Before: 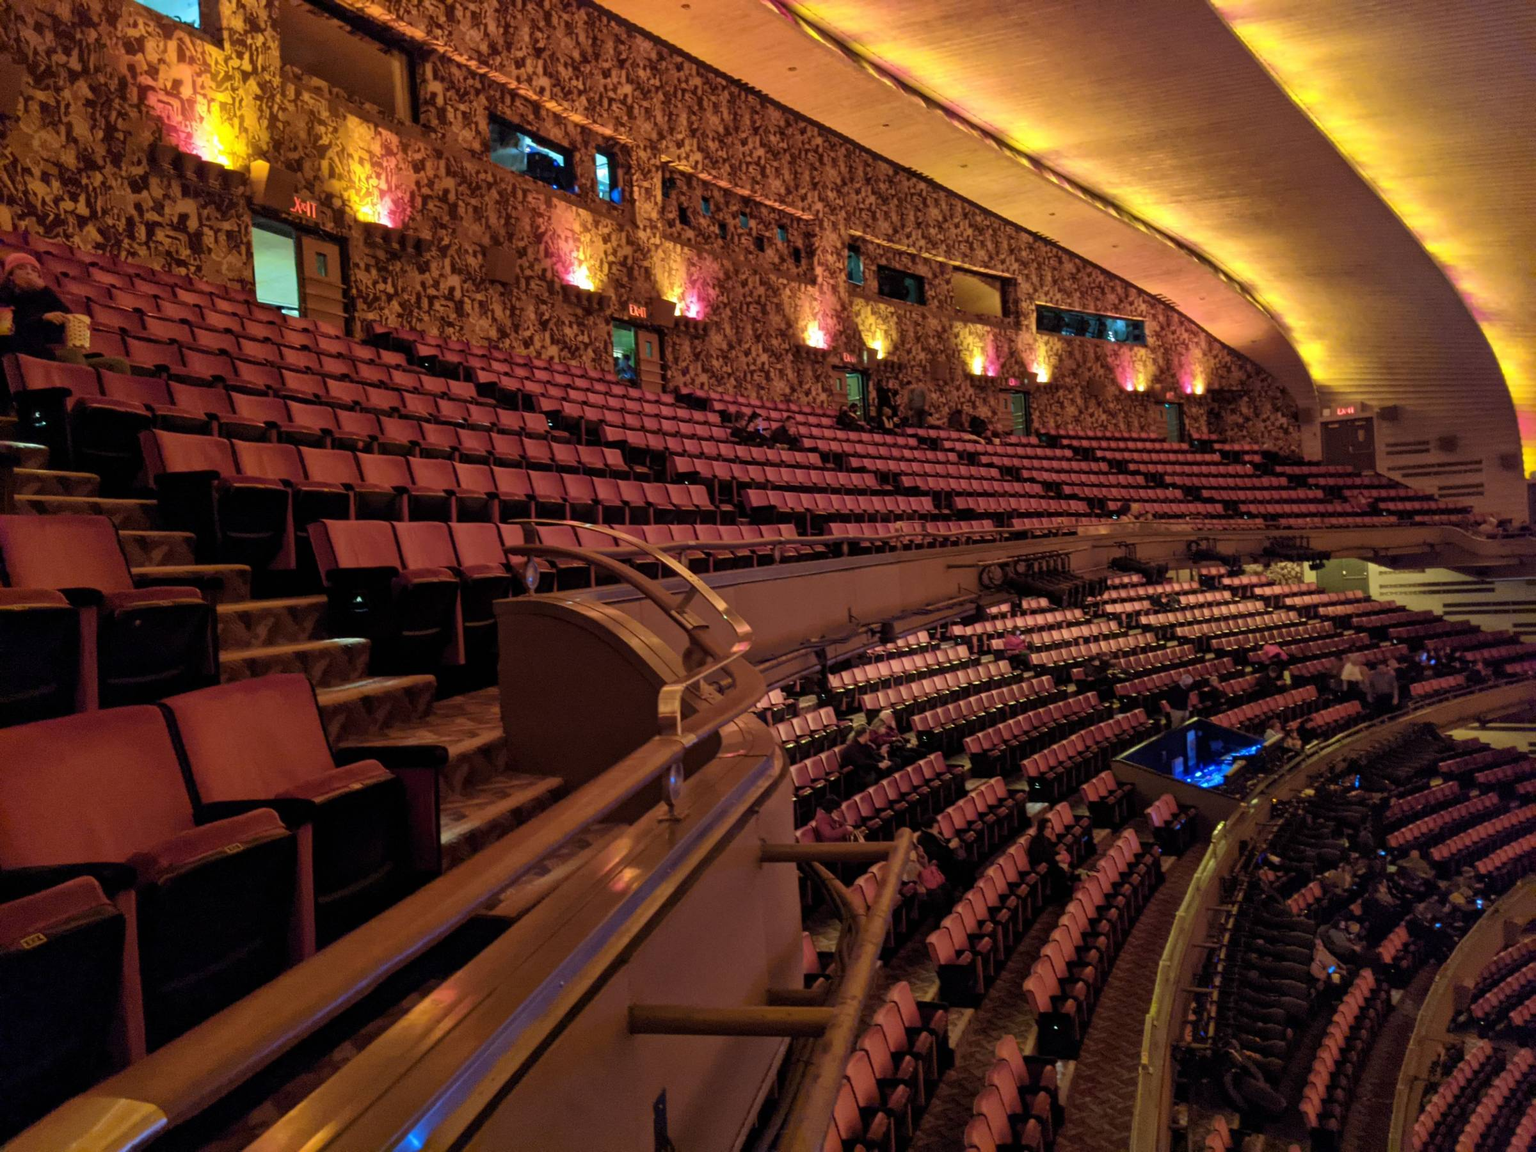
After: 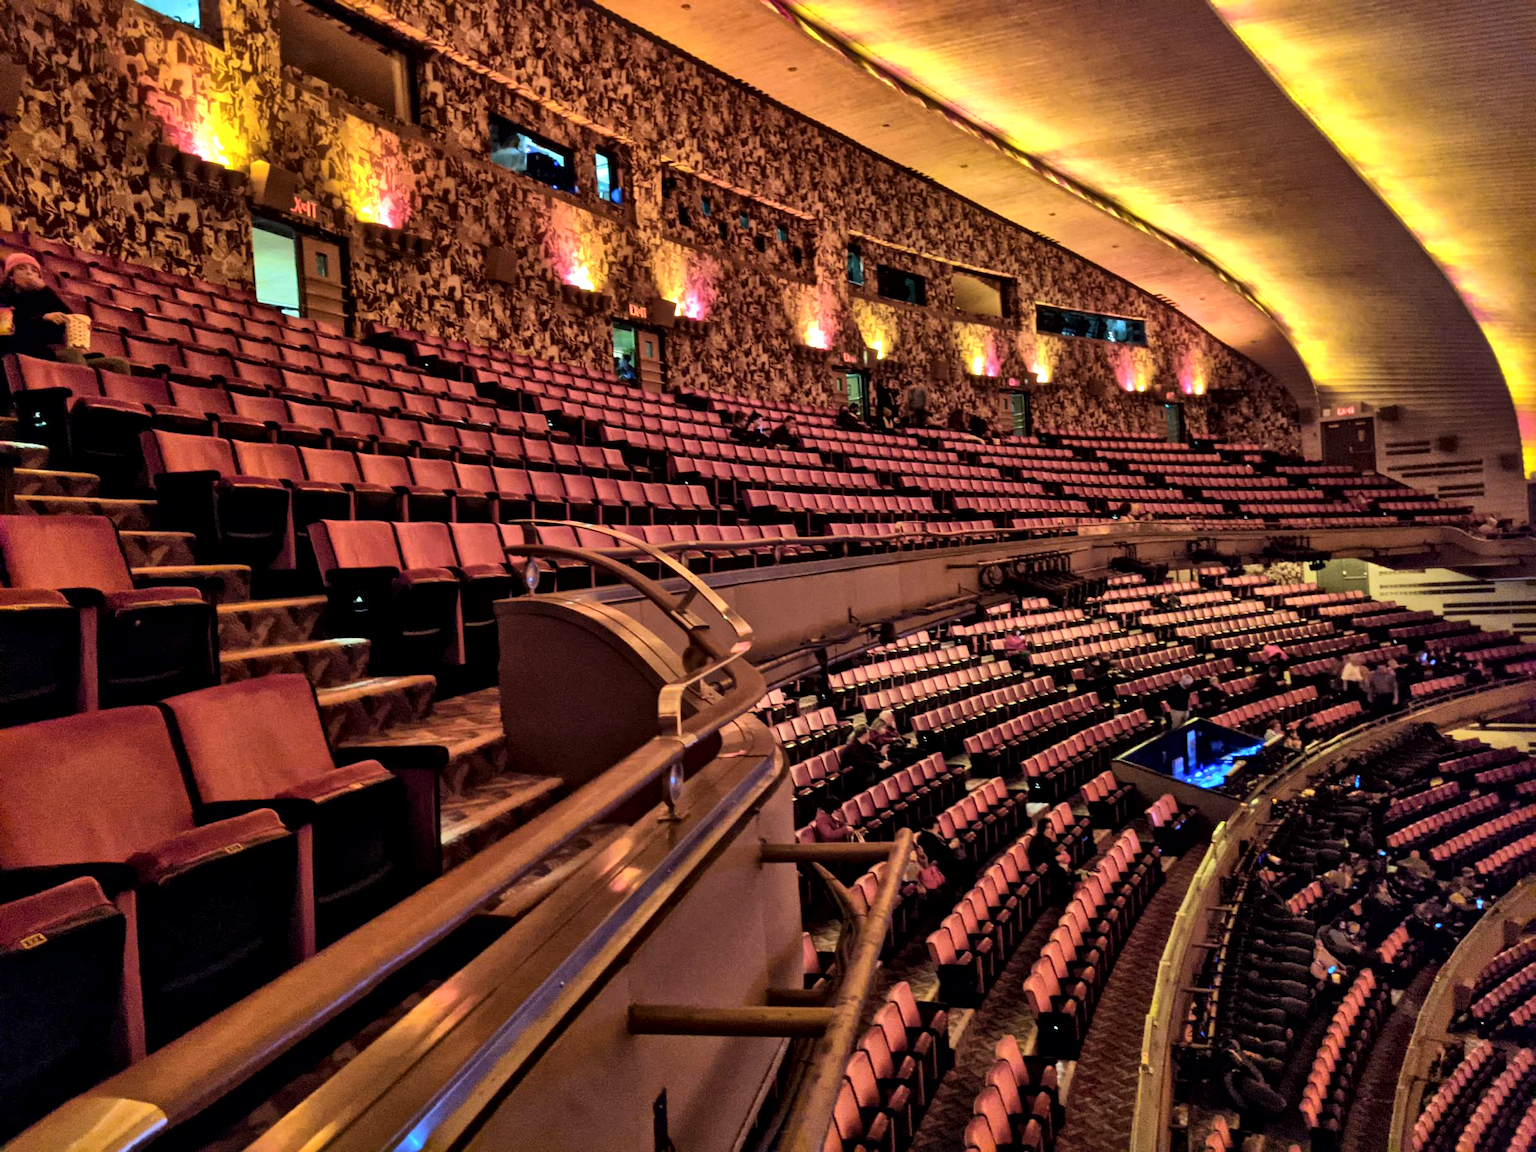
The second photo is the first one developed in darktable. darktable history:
tone equalizer: -8 EV -0.387 EV, -7 EV -0.359 EV, -6 EV -0.35 EV, -5 EV -0.256 EV, -3 EV 0.206 EV, -2 EV 0.345 EV, -1 EV 0.4 EV, +0 EV 0.406 EV, edges refinement/feathering 500, mask exposure compensation -1.57 EV, preserve details no
shadows and highlights: soften with gaussian
local contrast: mode bilateral grid, contrast 19, coarseness 49, detail 162%, midtone range 0.2
